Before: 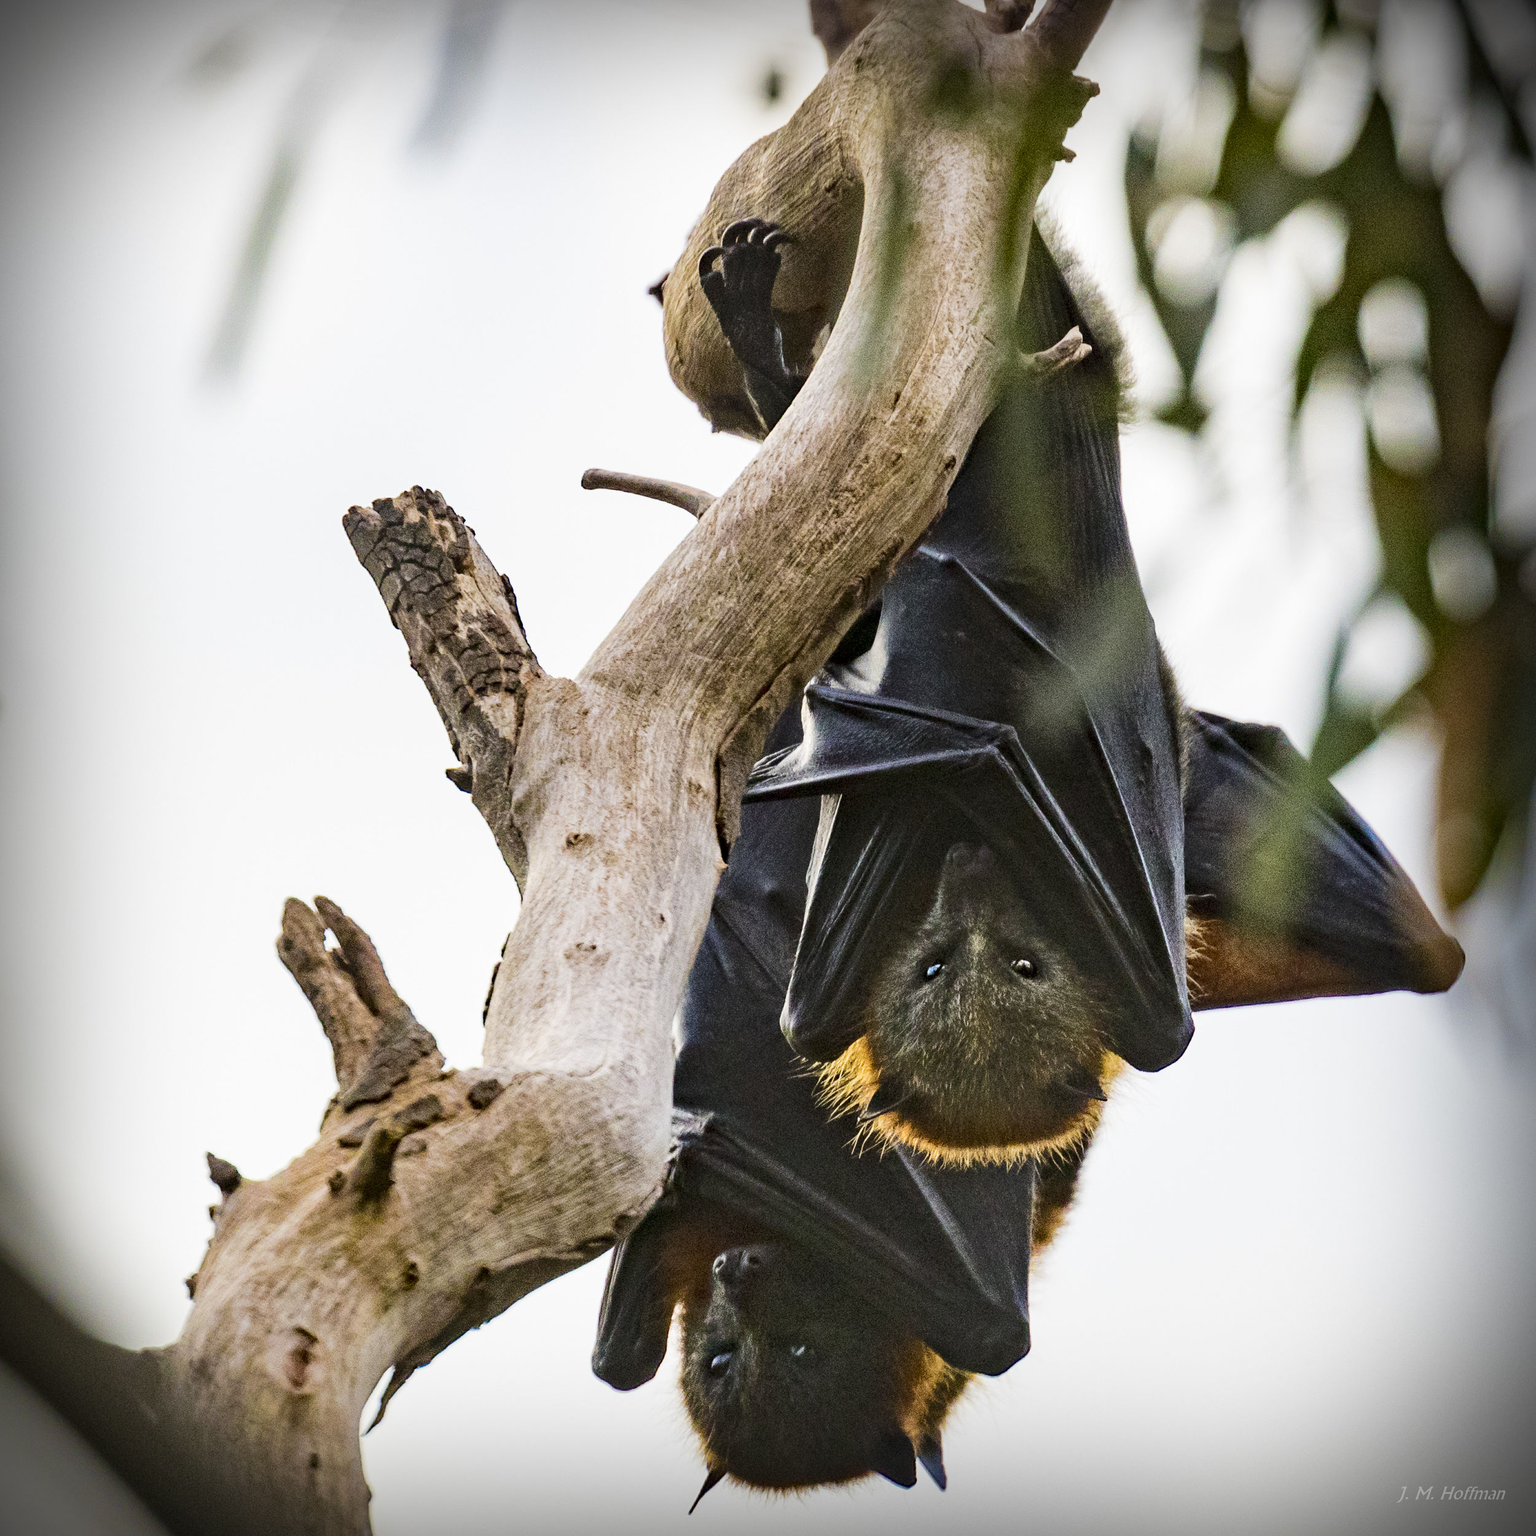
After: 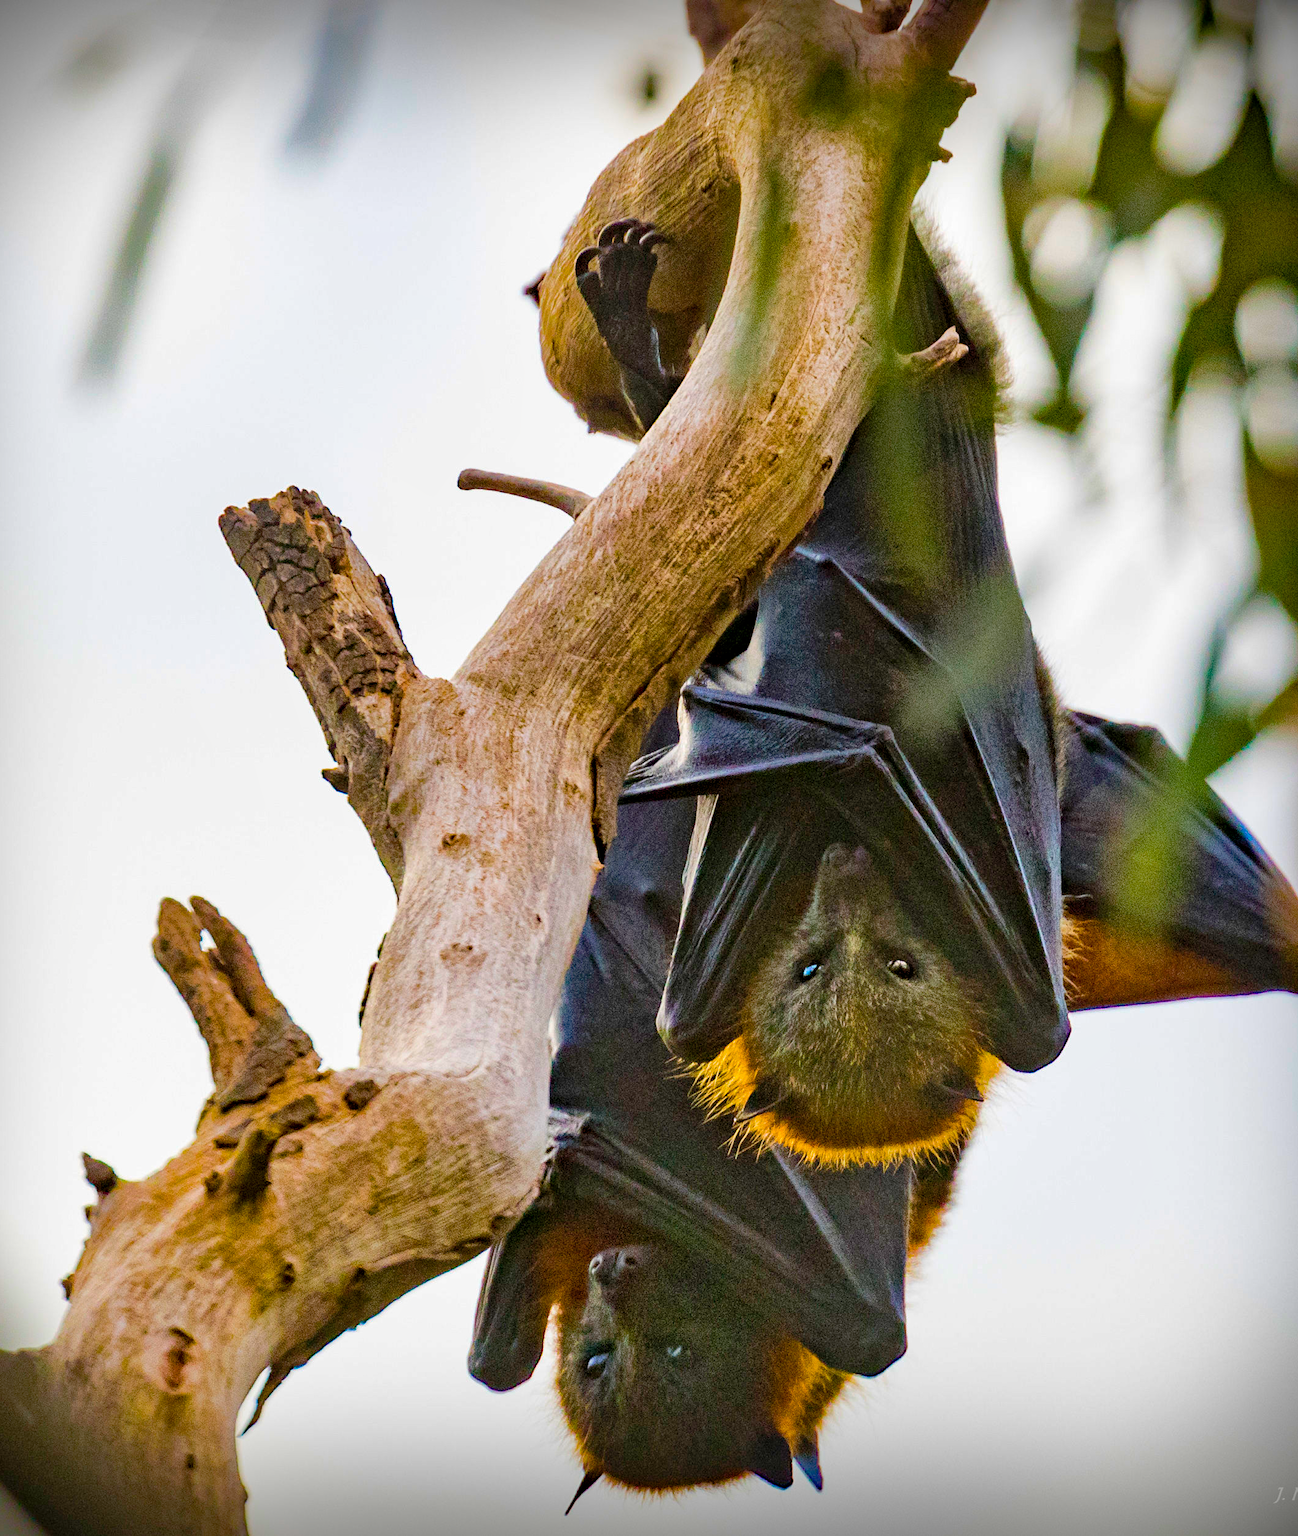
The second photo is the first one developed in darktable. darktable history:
haze removal: compatibility mode true, adaptive false
crop: left 8.085%, right 7.406%
shadows and highlights: on, module defaults
color balance rgb: shadows lift › hue 86.15°, perceptual saturation grading › global saturation 25.513%, global vibrance 45.049%
